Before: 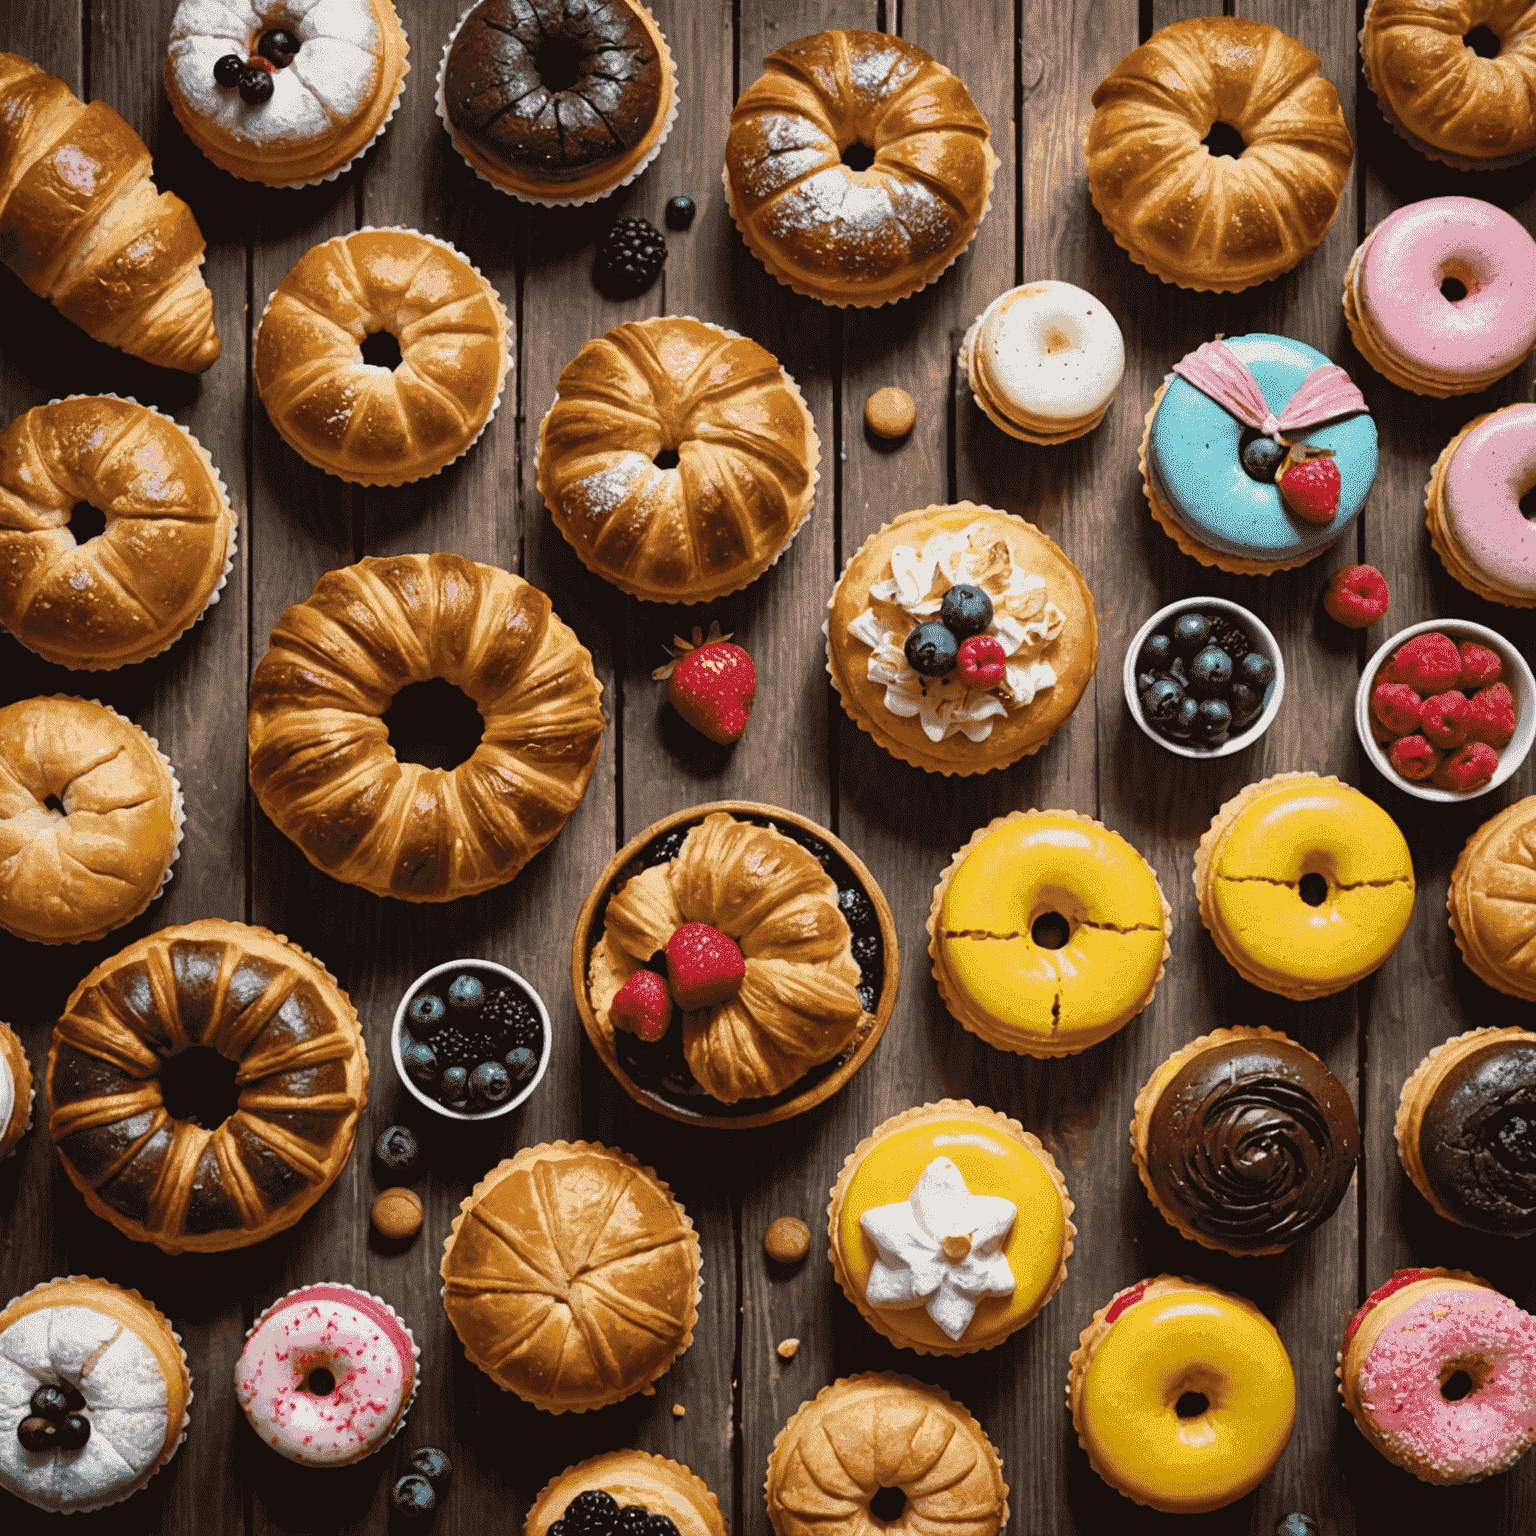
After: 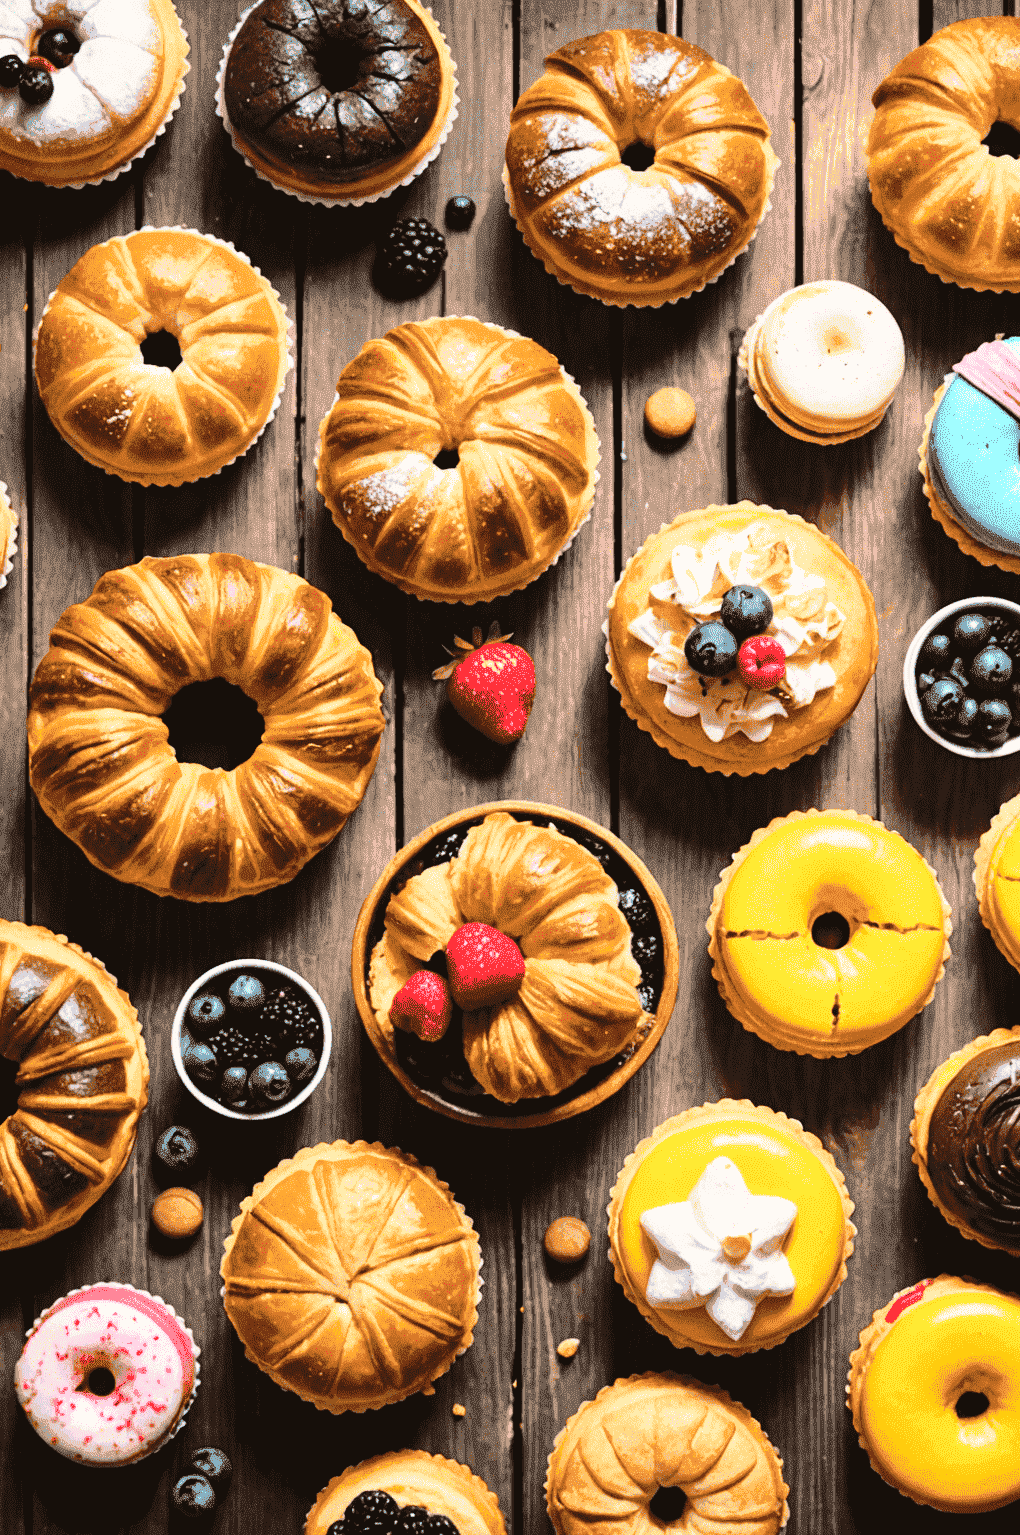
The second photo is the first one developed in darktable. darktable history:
base curve: curves: ch0 [(0, 0) (0.032, 0.037) (0.105, 0.228) (0.435, 0.76) (0.856, 0.983) (1, 1)]
crop and rotate: left 14.329%, right 19.229%
